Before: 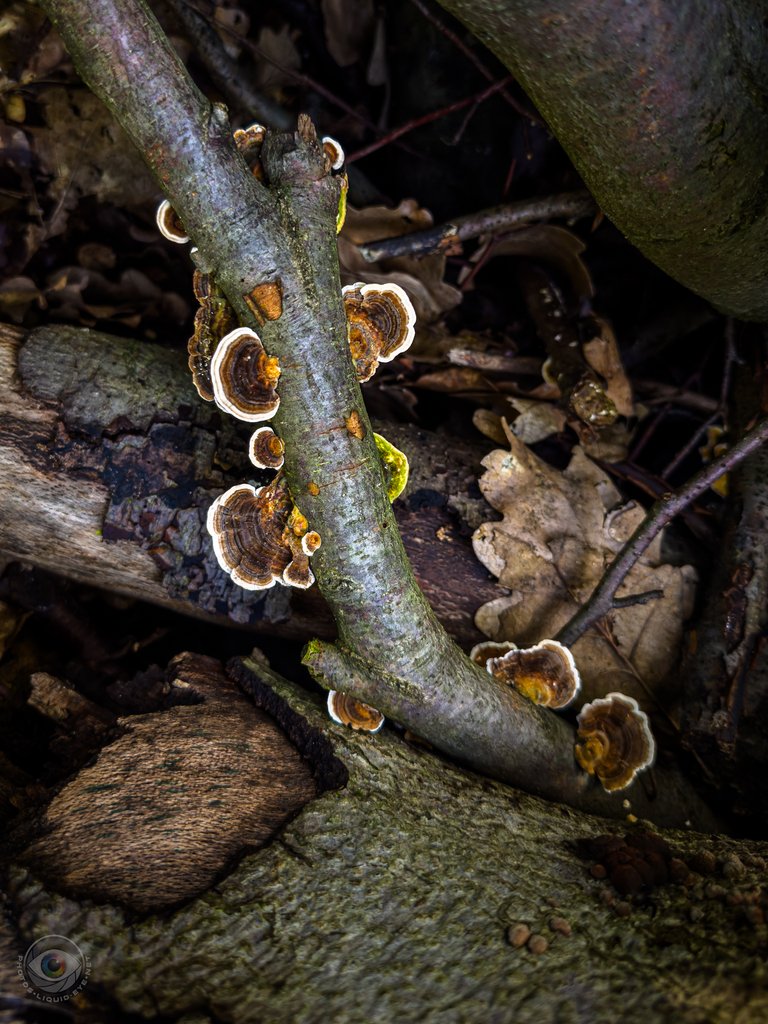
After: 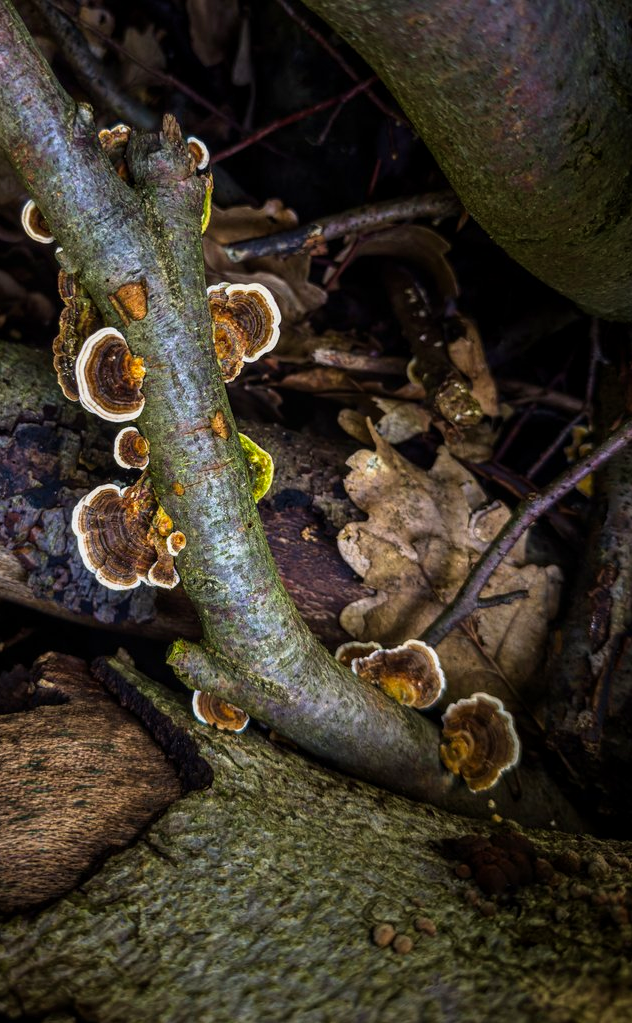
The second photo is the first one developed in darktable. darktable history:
crop: left 17.701%, bottom 0.019%
local contrast: detail 110%
velvia: on, module defaults
